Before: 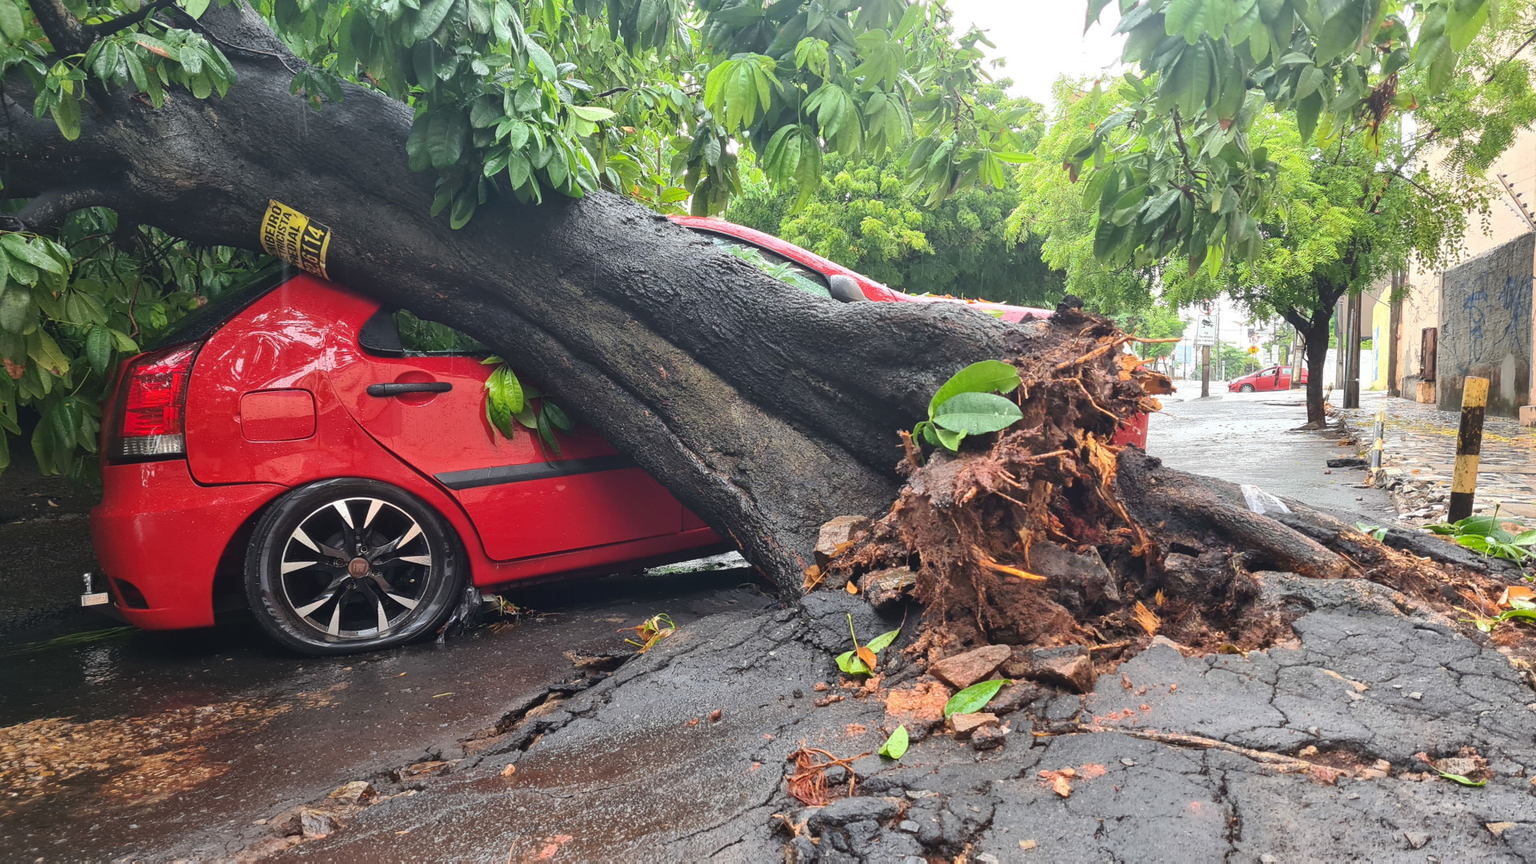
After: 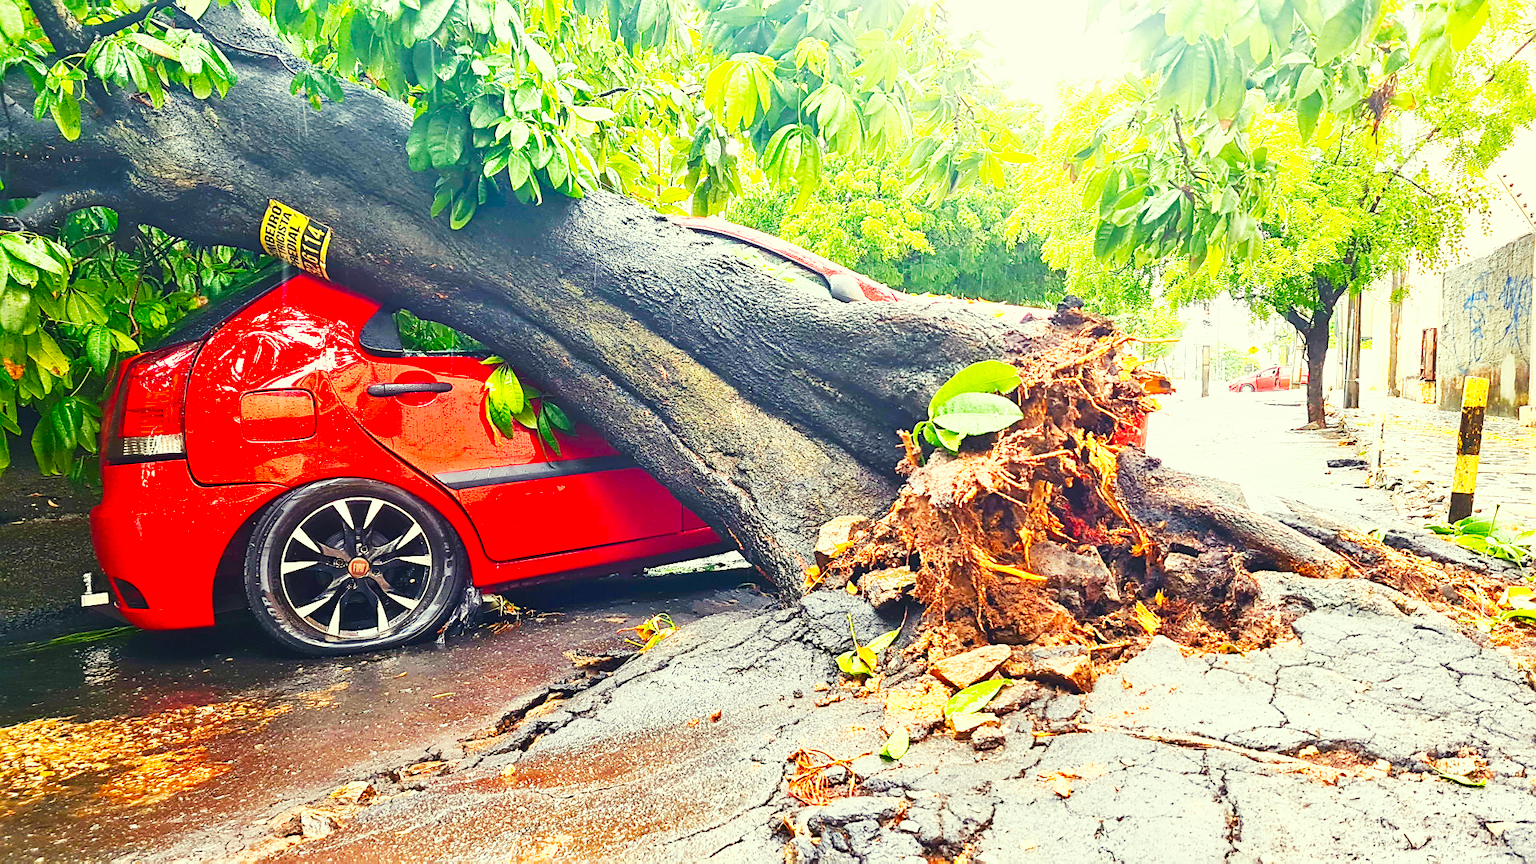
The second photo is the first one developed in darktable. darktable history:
color balance rgb: highlights gain › chroma 3.094%, highlights gain › hue 75.46°, perceptual saturation grading › global saturation 20%, perceptual saturation grading › highlights -14.369%, perceptual saturation grading › shadows 49.535%, global vibrance 39.395%
color correction: highlights a* -5.85, highlights b* 10.91
base curve: curves: ch0 [(0, 0) (0.007, 0.004) (0.027, 0.03) (0.046, 0.07) (0.207, 0.54) (0.442, 0.872) (0.673, 0.972) (1, 1)], preserve colors none
exposure: black level correction -0.002, exposure 0.543 EV, compensate highlight preservation false
sharpen: amount 0.543
